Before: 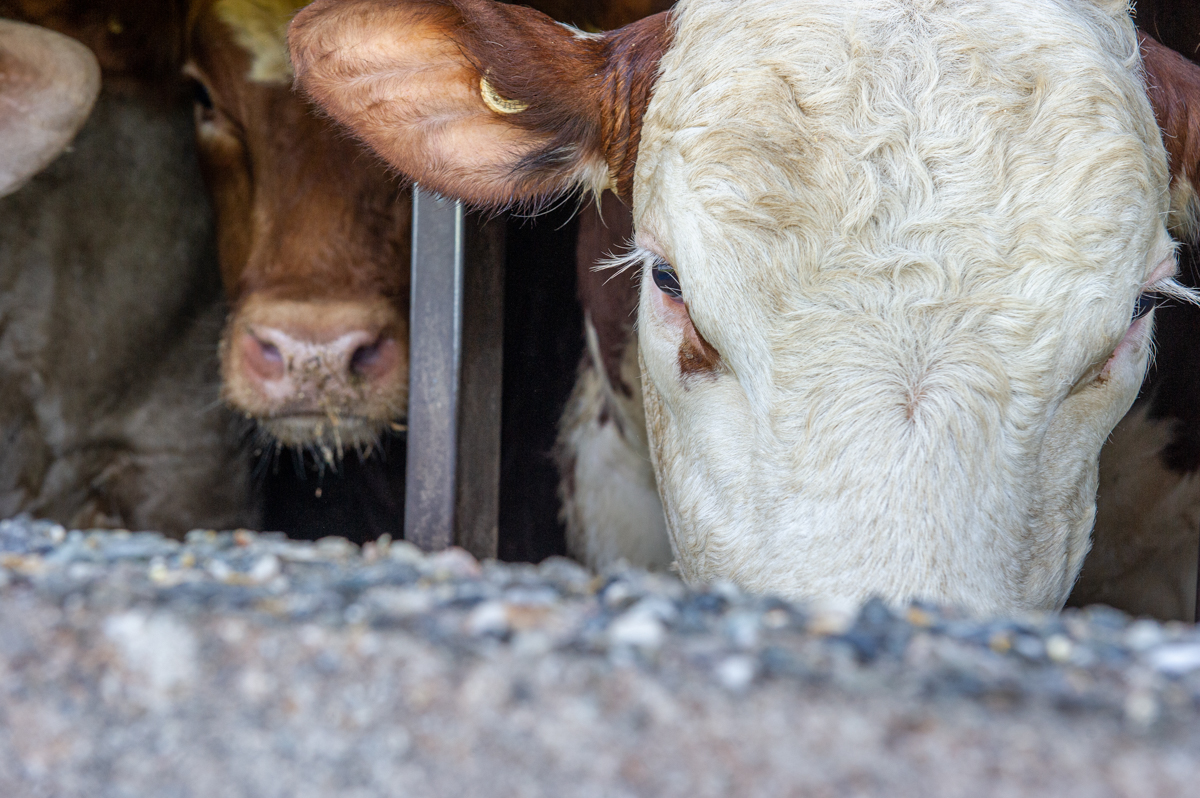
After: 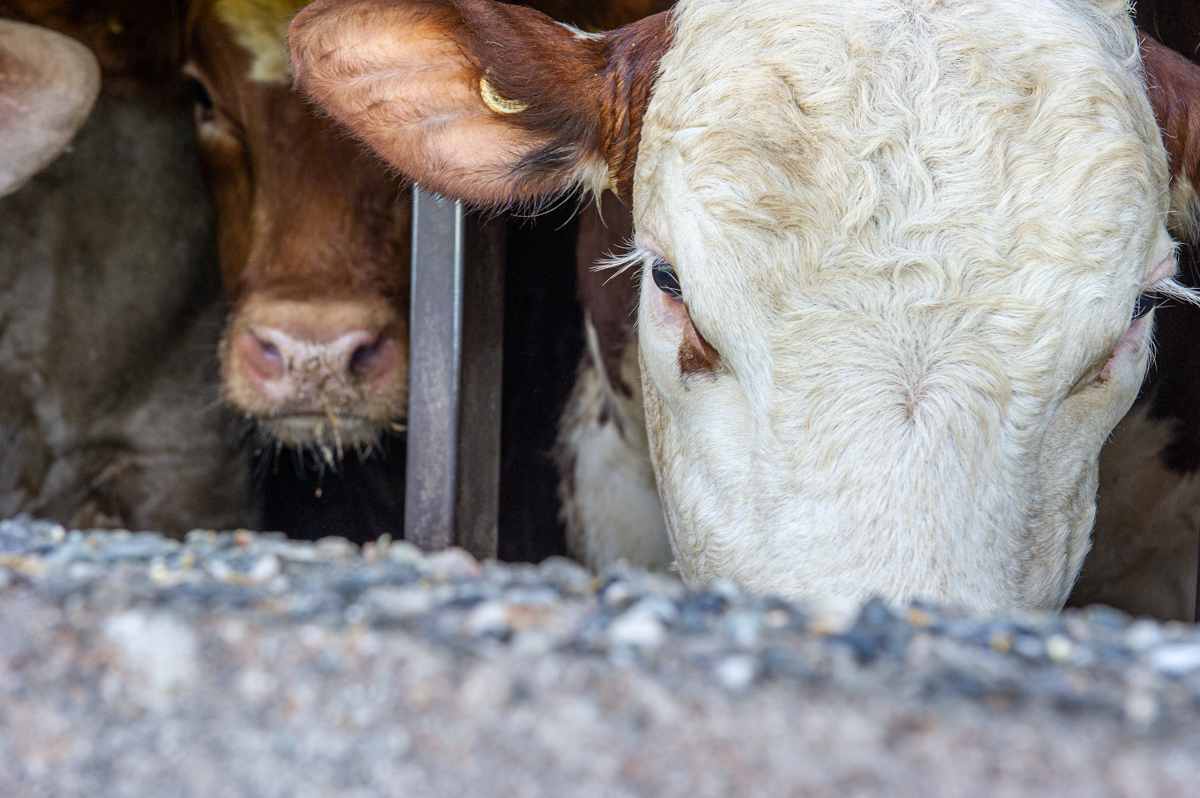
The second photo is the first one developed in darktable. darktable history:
contrast brightness saturation: contrast 0.096, brightness 0.012, saturation 0.02
